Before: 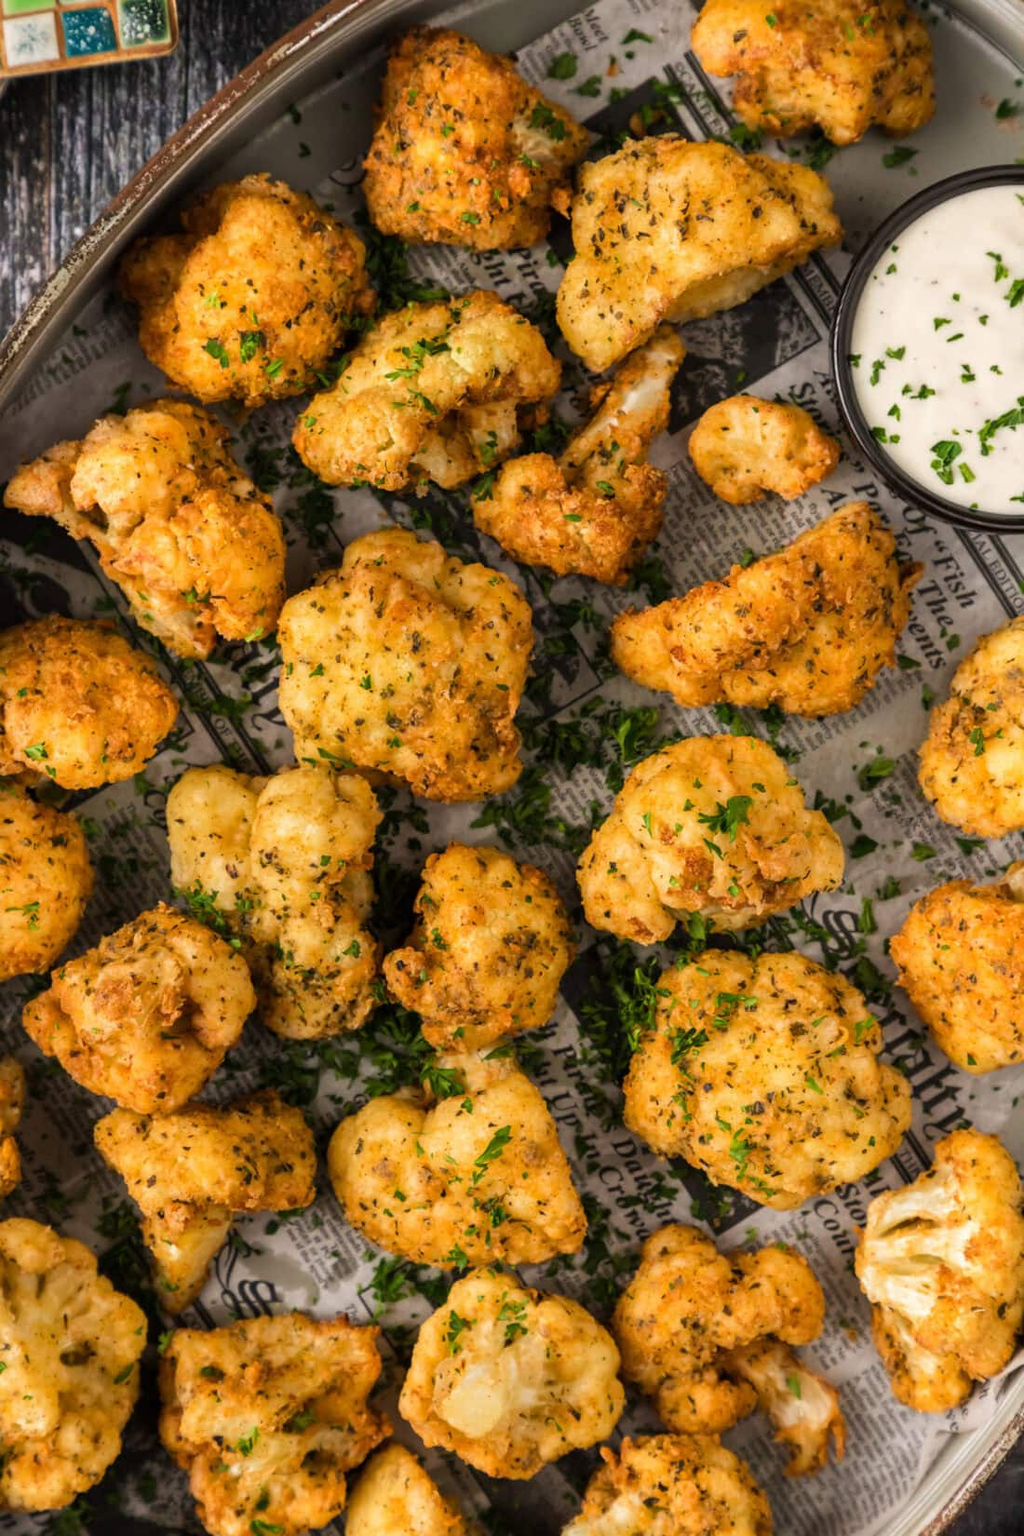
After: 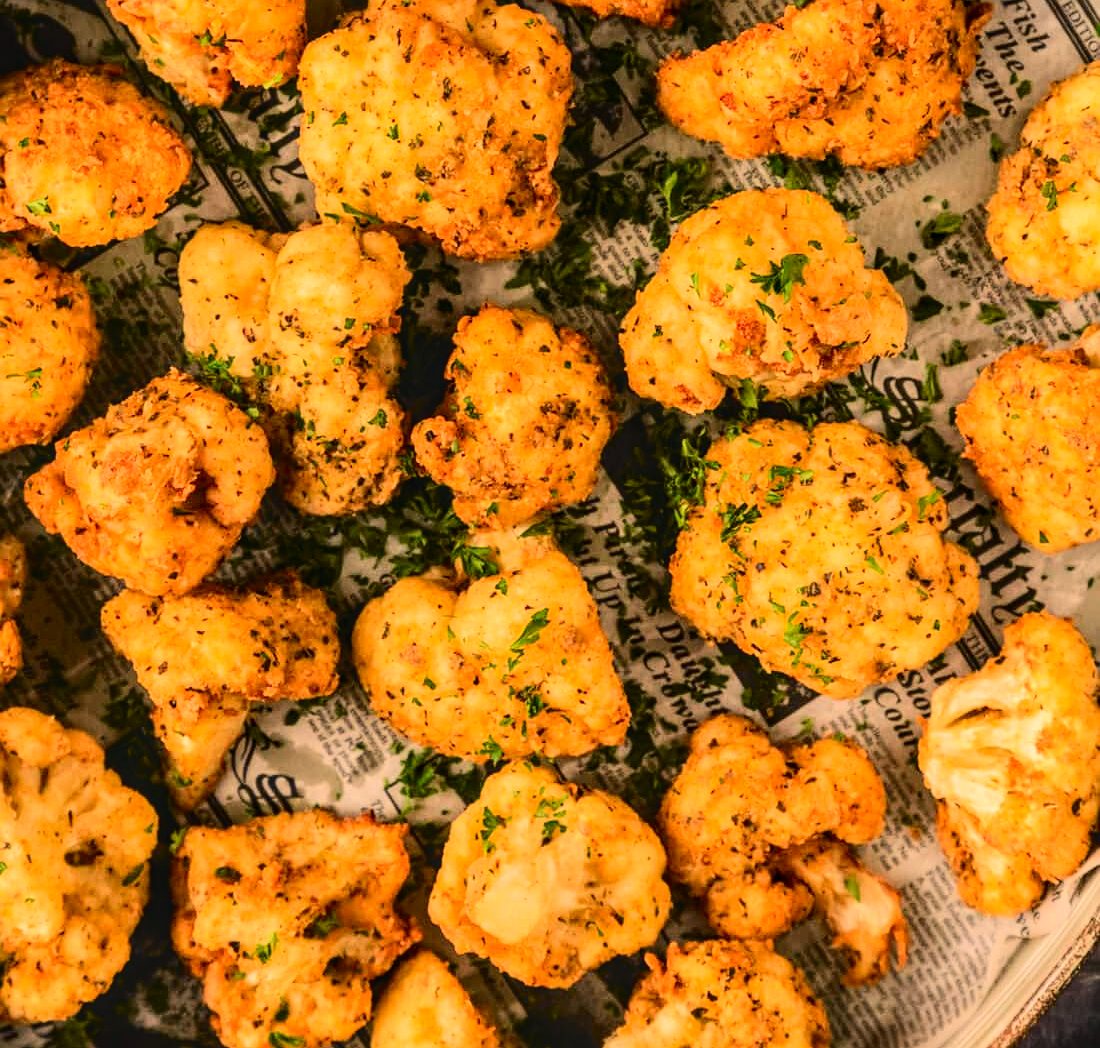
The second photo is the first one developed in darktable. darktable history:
crop and rotate: top 36.435%
white balance: red 1.127, blue 0.943
sharpen: radius 1.272, amount 0.305, threshold 0
local contrast: on, module defaults
tone curve: curves: ch0 [(0, 0.03) (0.113, 0.087) (0.207, 0.184) (0.515, 0.612) (0.712, 0.793) (1, 0.946)]; ch1 [(0, 0) (0.172, 0.123) (0.317, 0.279) (0.414, 0.382) (0.476, 0.479) (0.505, 0.498) (0.534, 0.534) (0.621, 0.65) (0.709, 0.764) (1, 1)]; ch2 [(0, 0) (0.411, 0.424) (0.505, 0.505) (0.521, 0.524) (0.537, 0.57) (0.65, 0.699) (1, 1)], color space Lab, independent channels, preserve colors none
